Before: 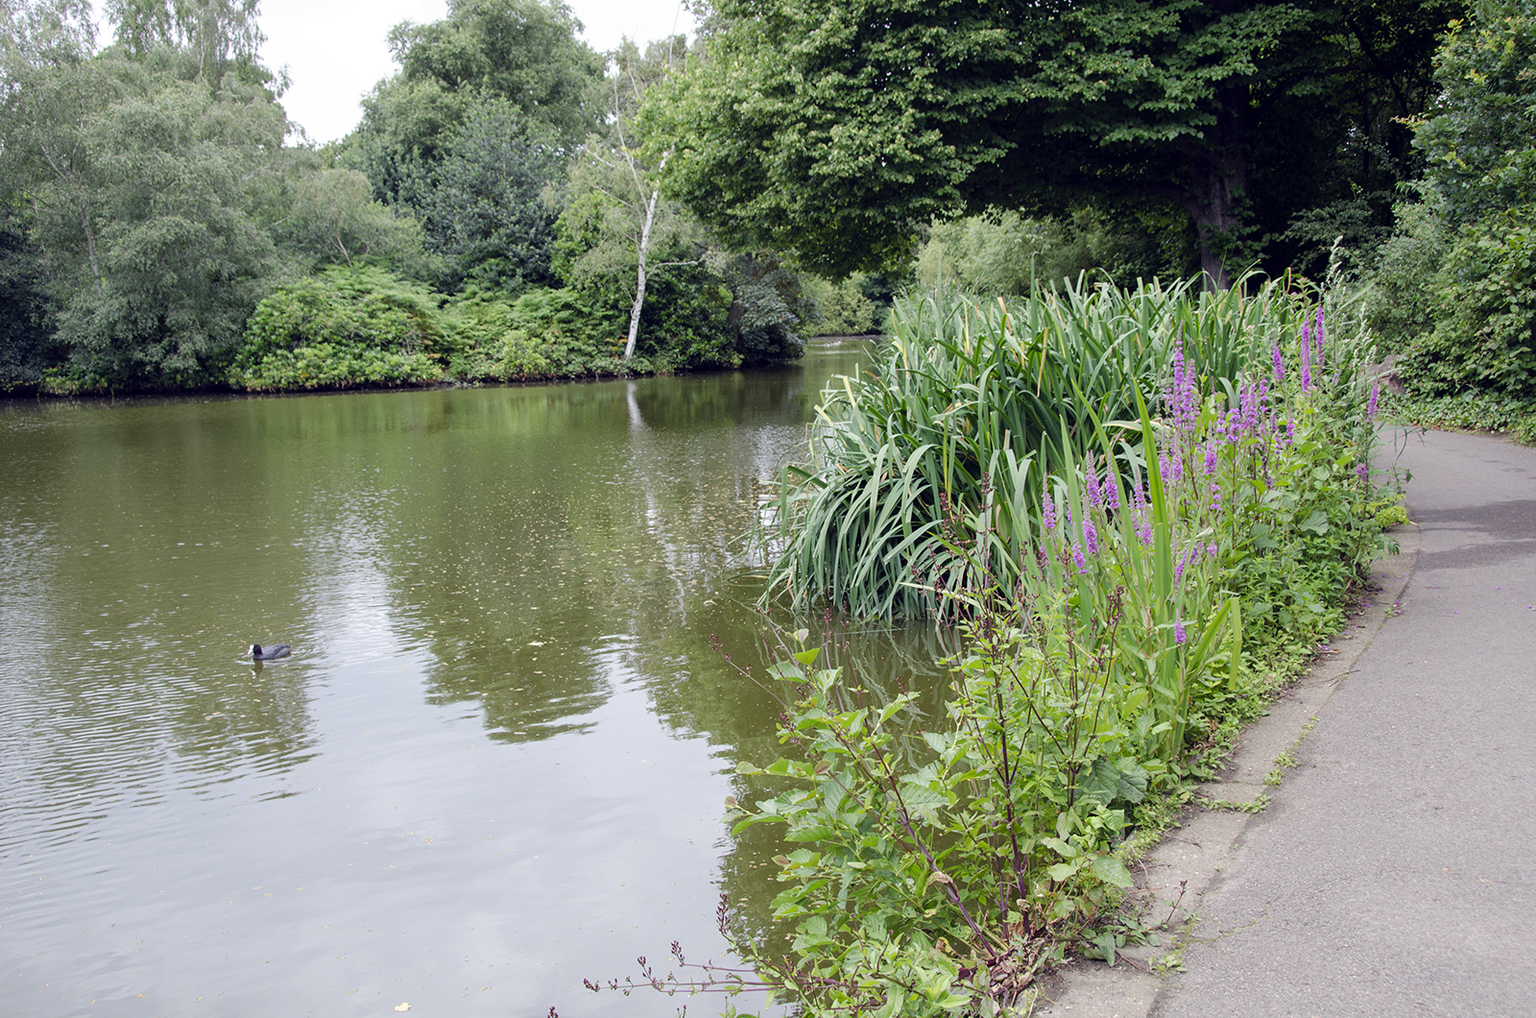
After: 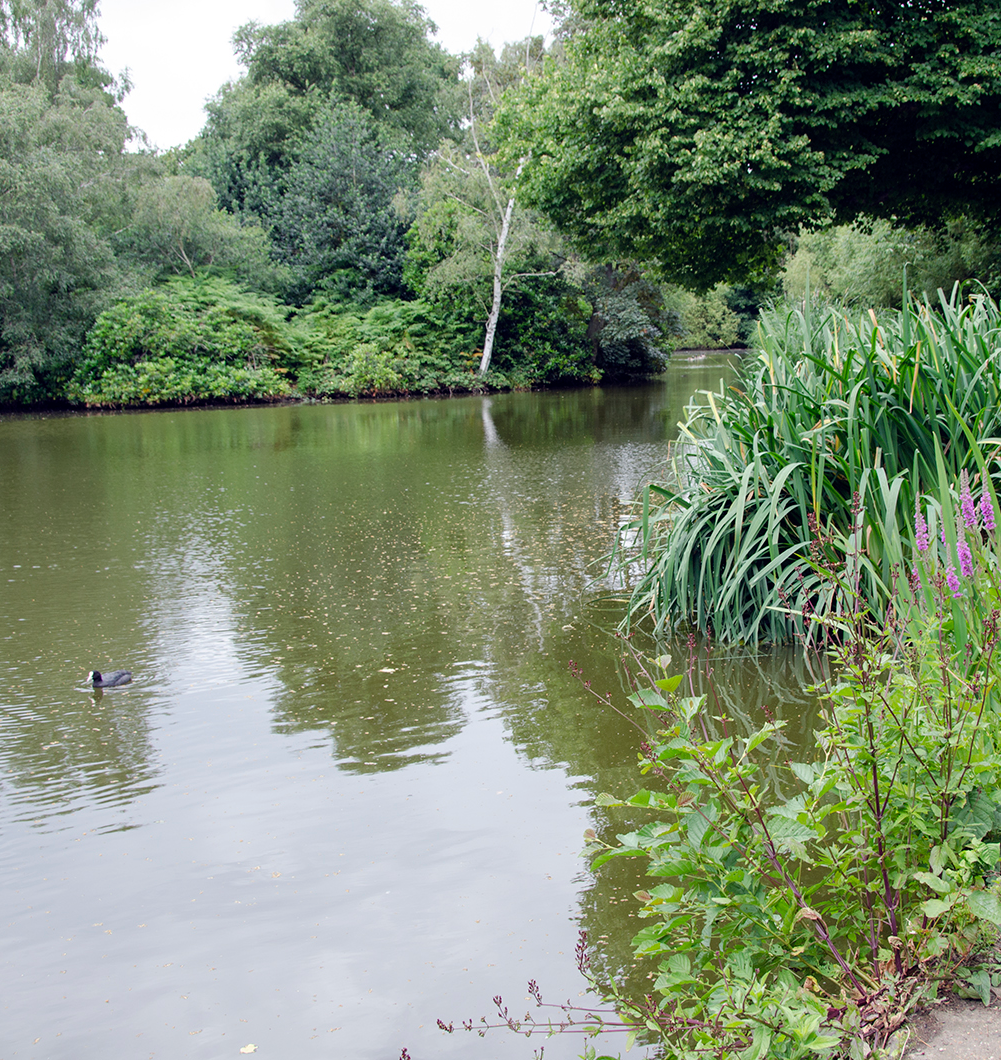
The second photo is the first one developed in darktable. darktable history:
crop: left 10.716%, right 26.321%
